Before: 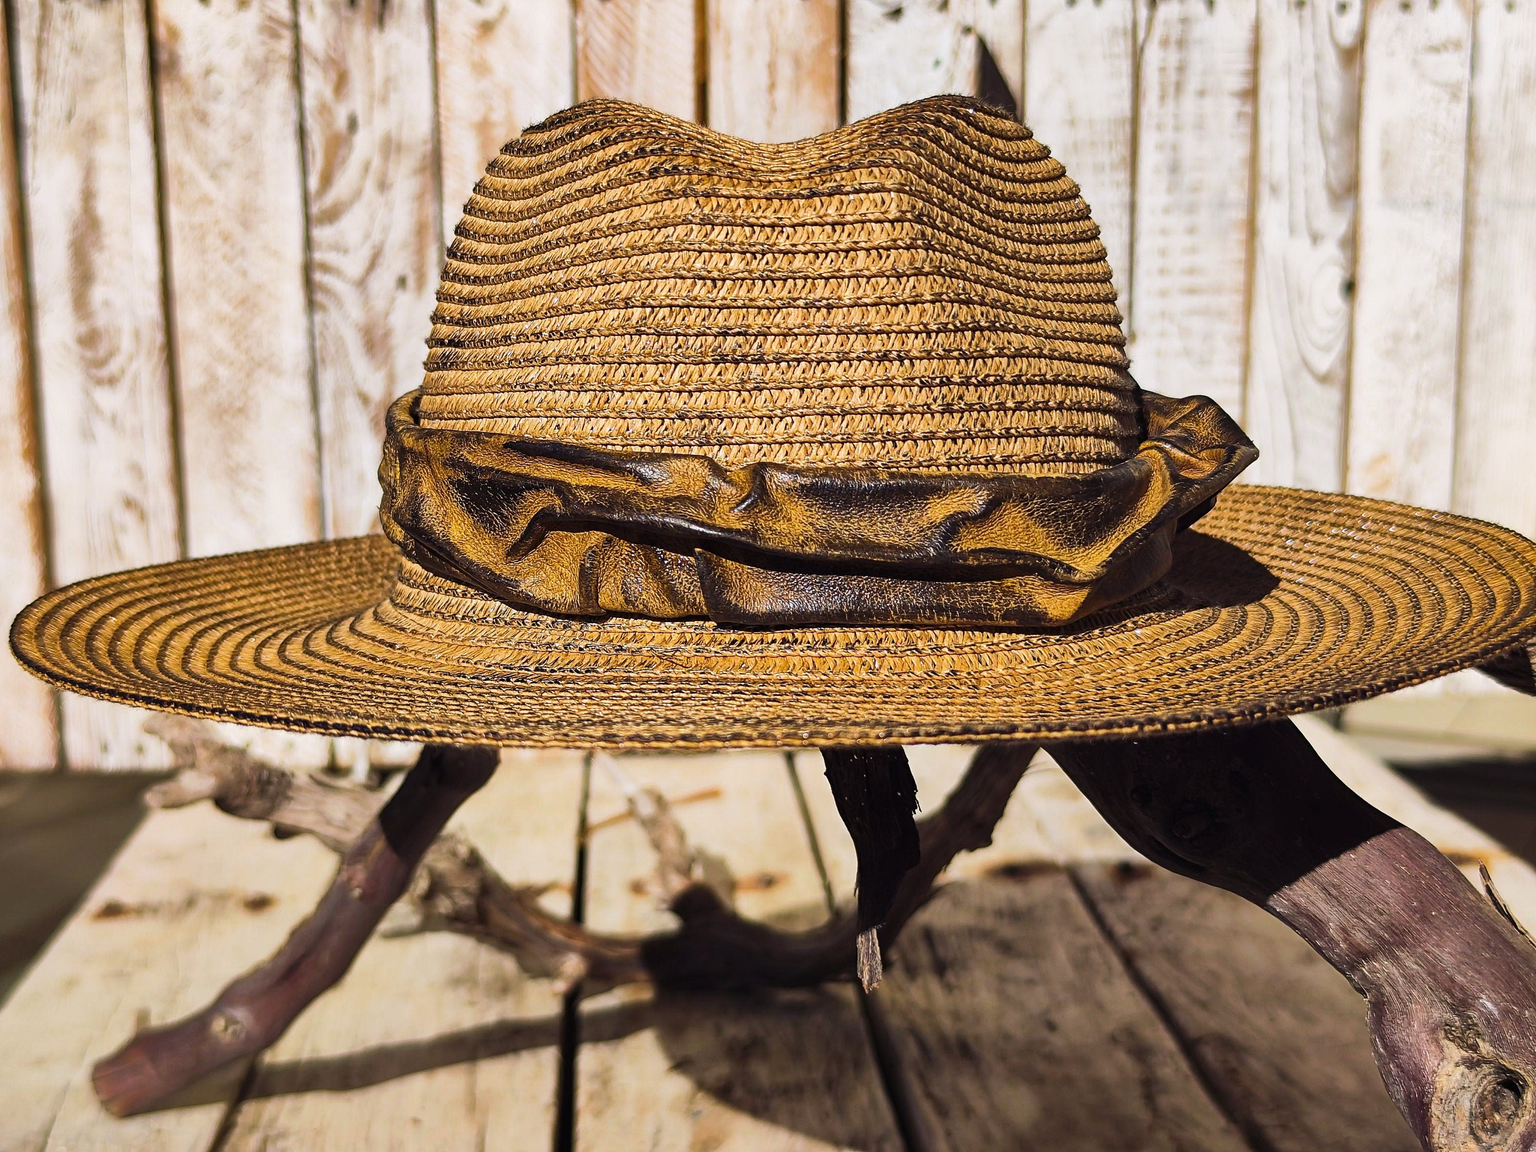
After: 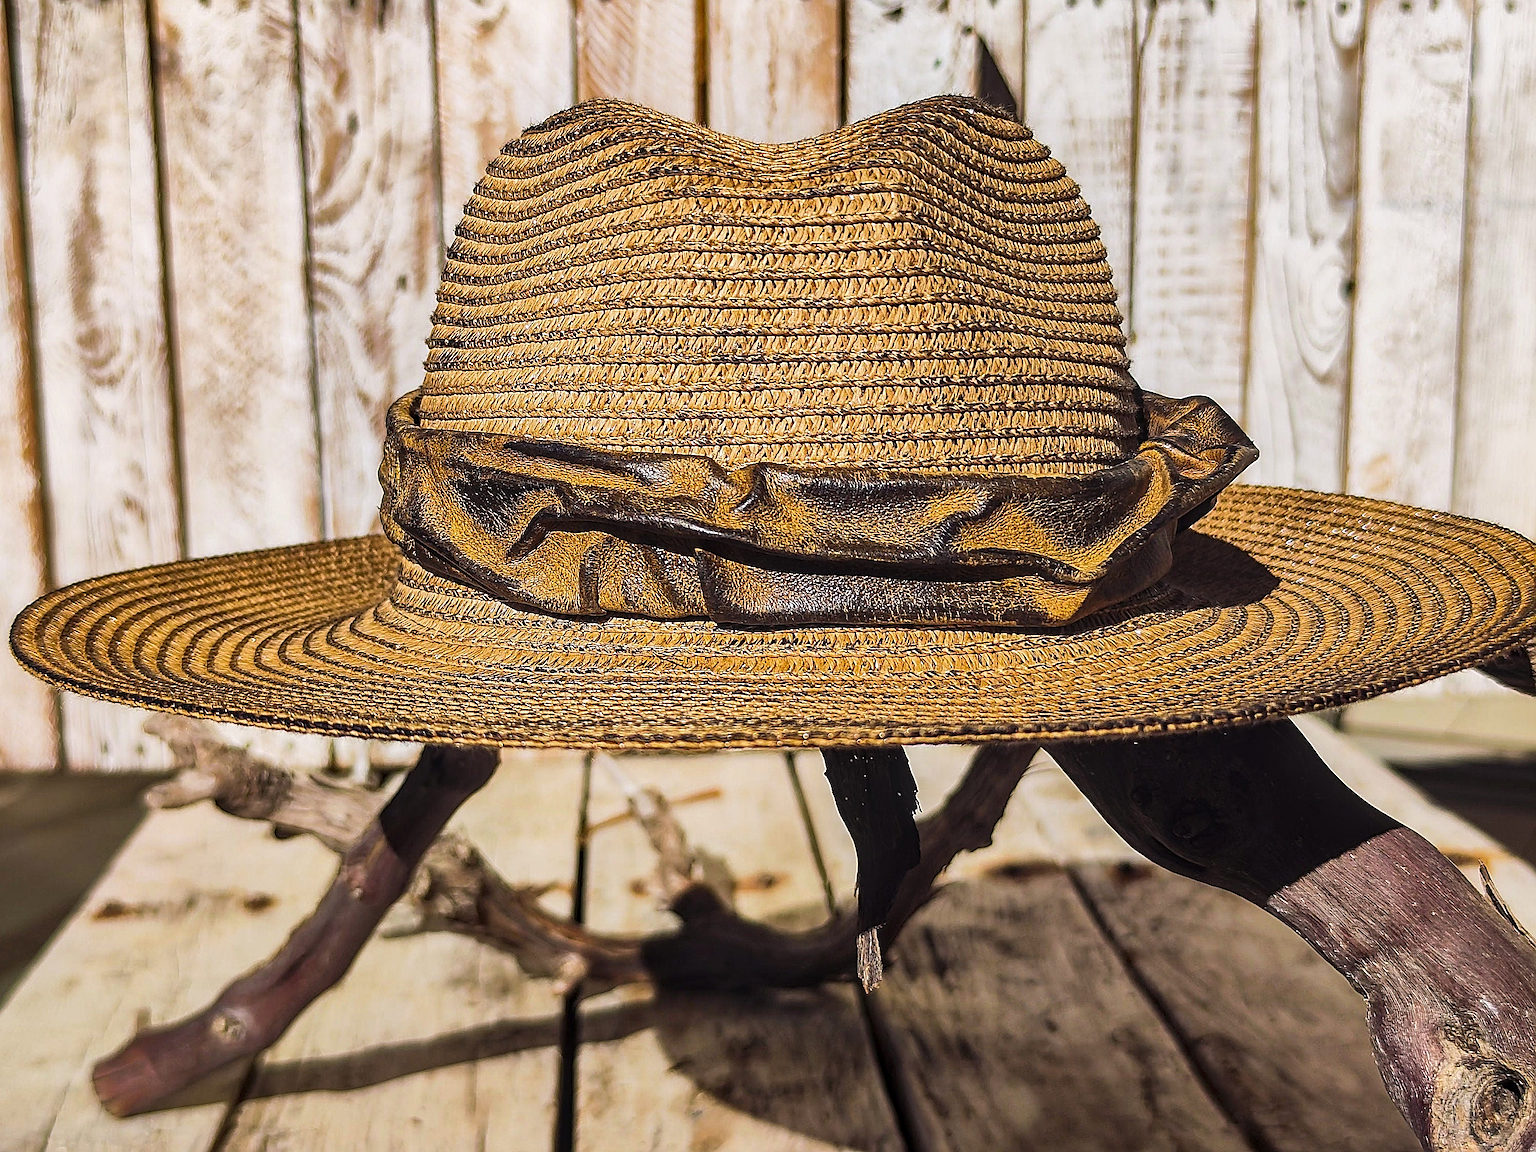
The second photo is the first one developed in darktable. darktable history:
sharpen: amount 1
local contrast: on, module defaults
